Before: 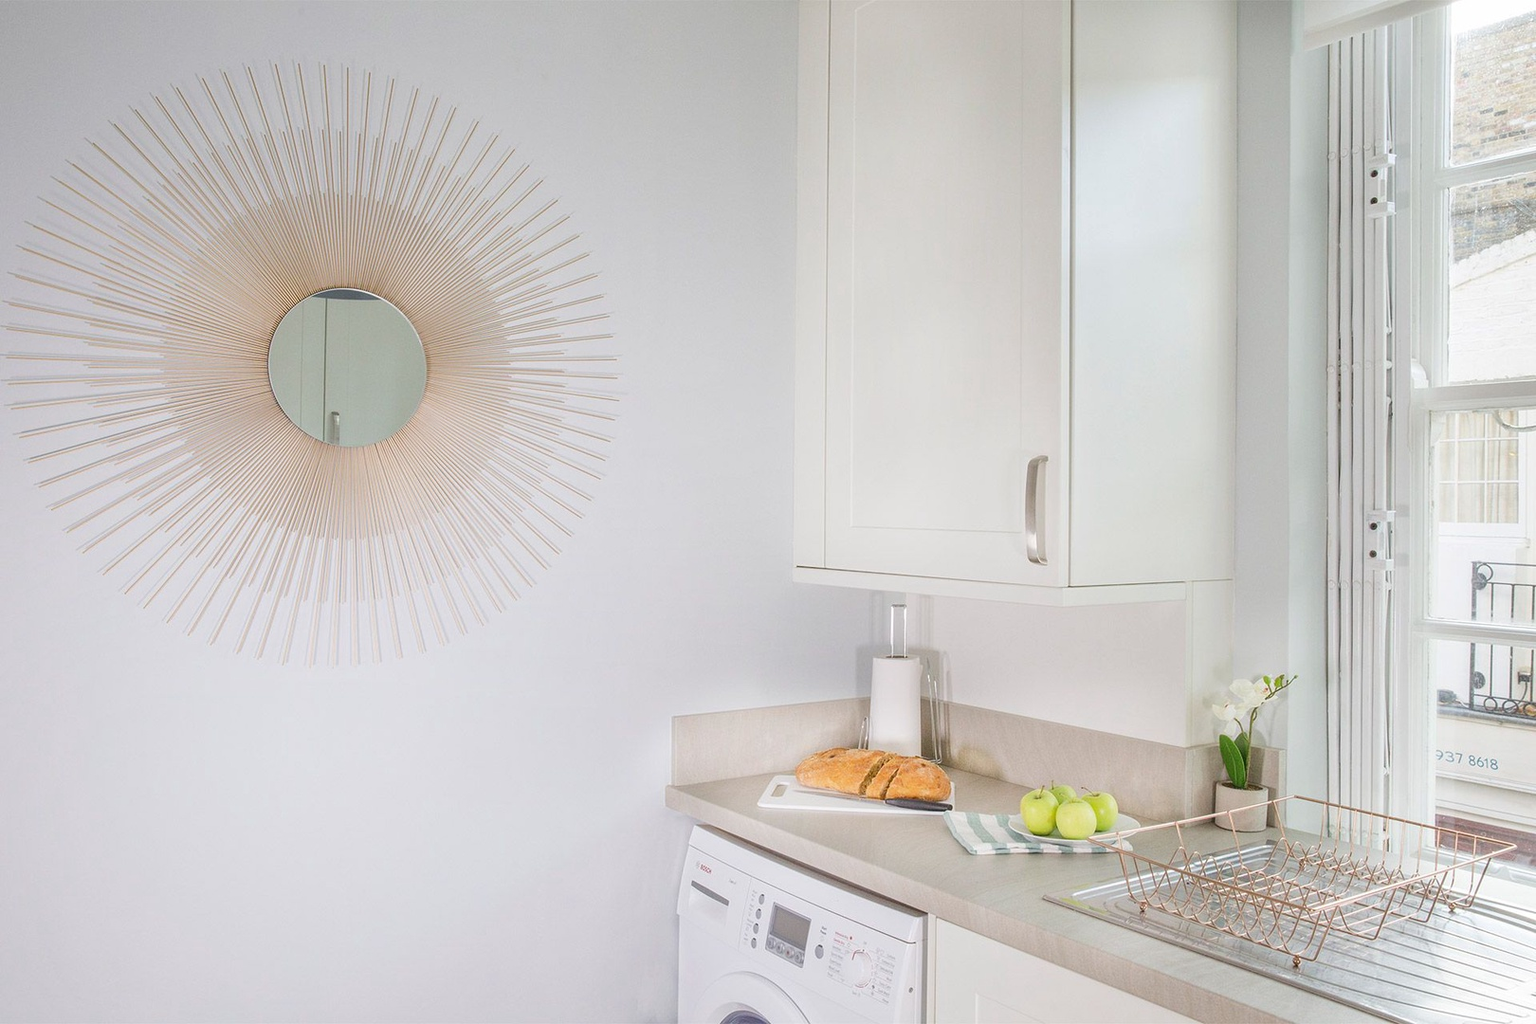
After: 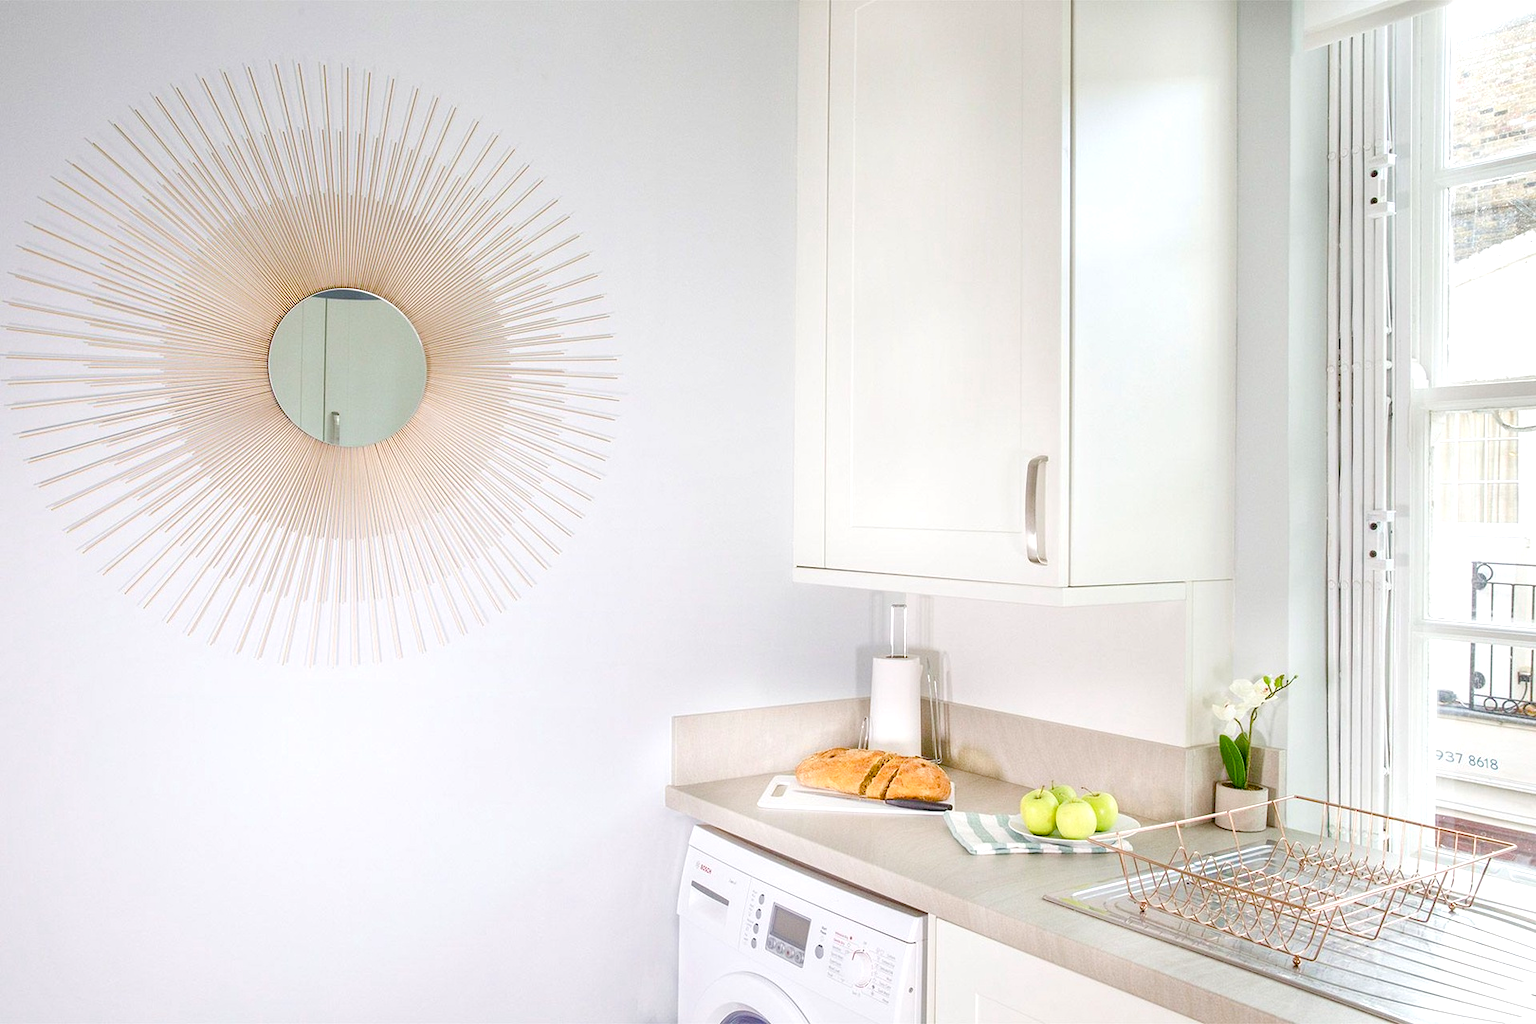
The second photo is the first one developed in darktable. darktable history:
color balance rgb: shadows lift › luminance -9.41%, highlights gain › luminance 17.6%, global offset › luminance -1.45%, perceptual saturation grading › highlights -17.77%, perceptual saturation grading › mid-tones 33.1%, perceptual saturation grading › shadows 50.52%, global vibrance 24.22%
exposure: exposure 0.2 EV, compensate highlight preservation false
